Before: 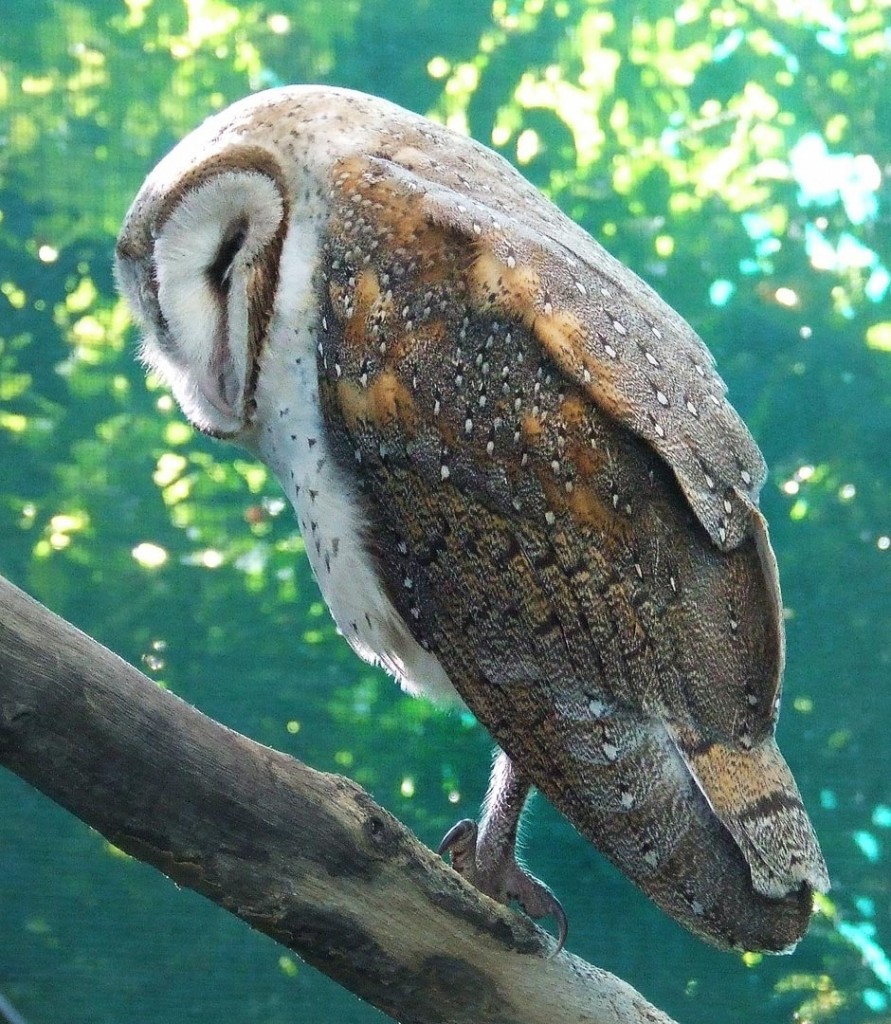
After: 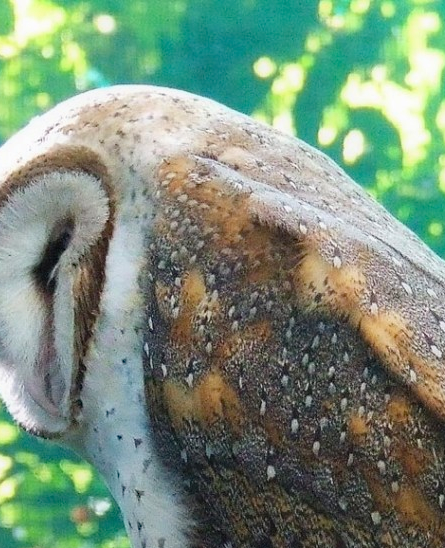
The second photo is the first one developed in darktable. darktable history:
haze removal: compatibility mode true, adaptive false
crop: left 19.556%, right 30.401%, bottom 46.458%
contrast equalizer: y [[0.5, 0.486, 0.447, 0.446, 0.489, 0.5], [0.5 ×6], [0.5 ×6], [0 ×6], [0 ×6]]
